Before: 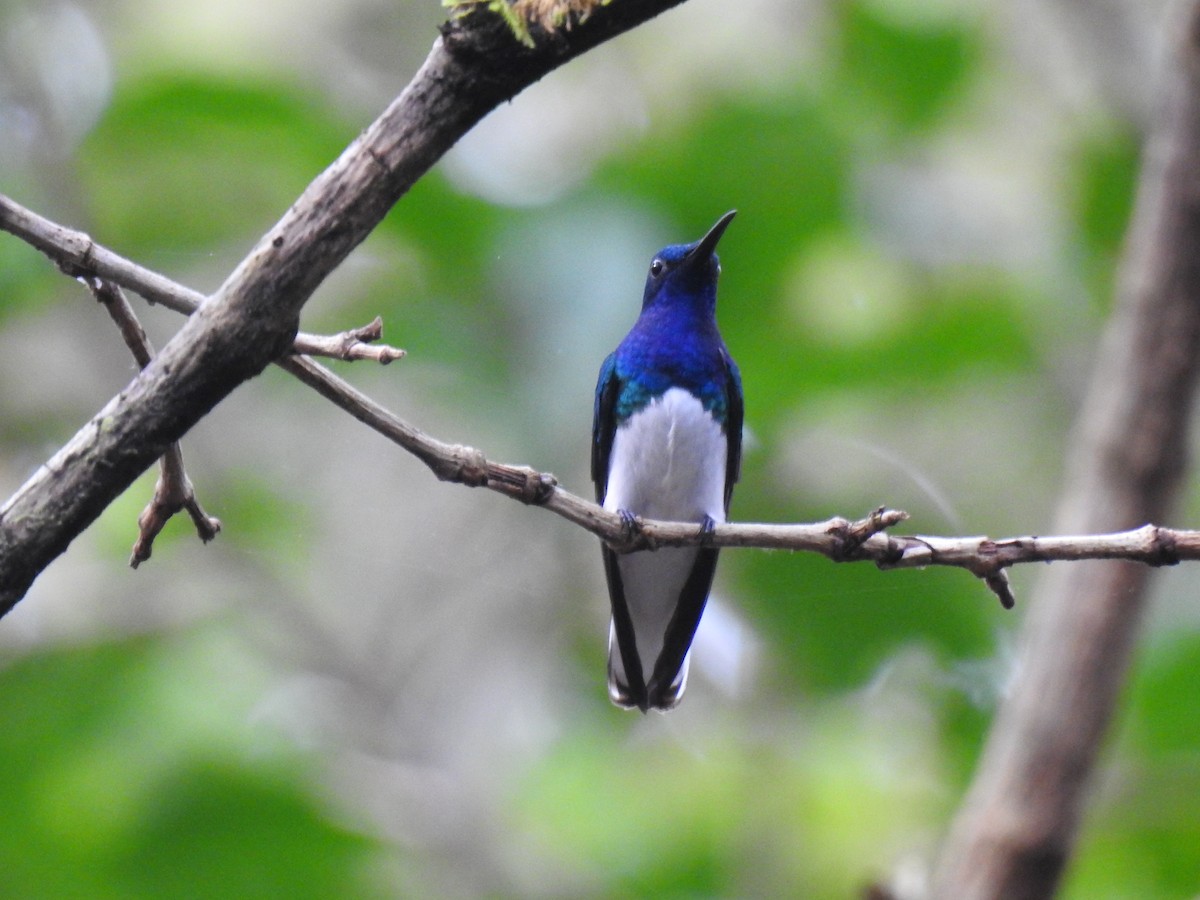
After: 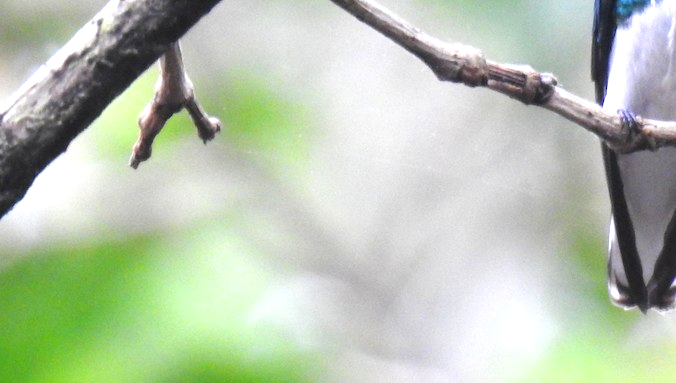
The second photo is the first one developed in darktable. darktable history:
exposure: black level correction 0, exposure 0.95 EV, compensate exposure bias true, compensate highlight preservation false
crop: top 44.483%, right 43.593%, bottom 12.892%
